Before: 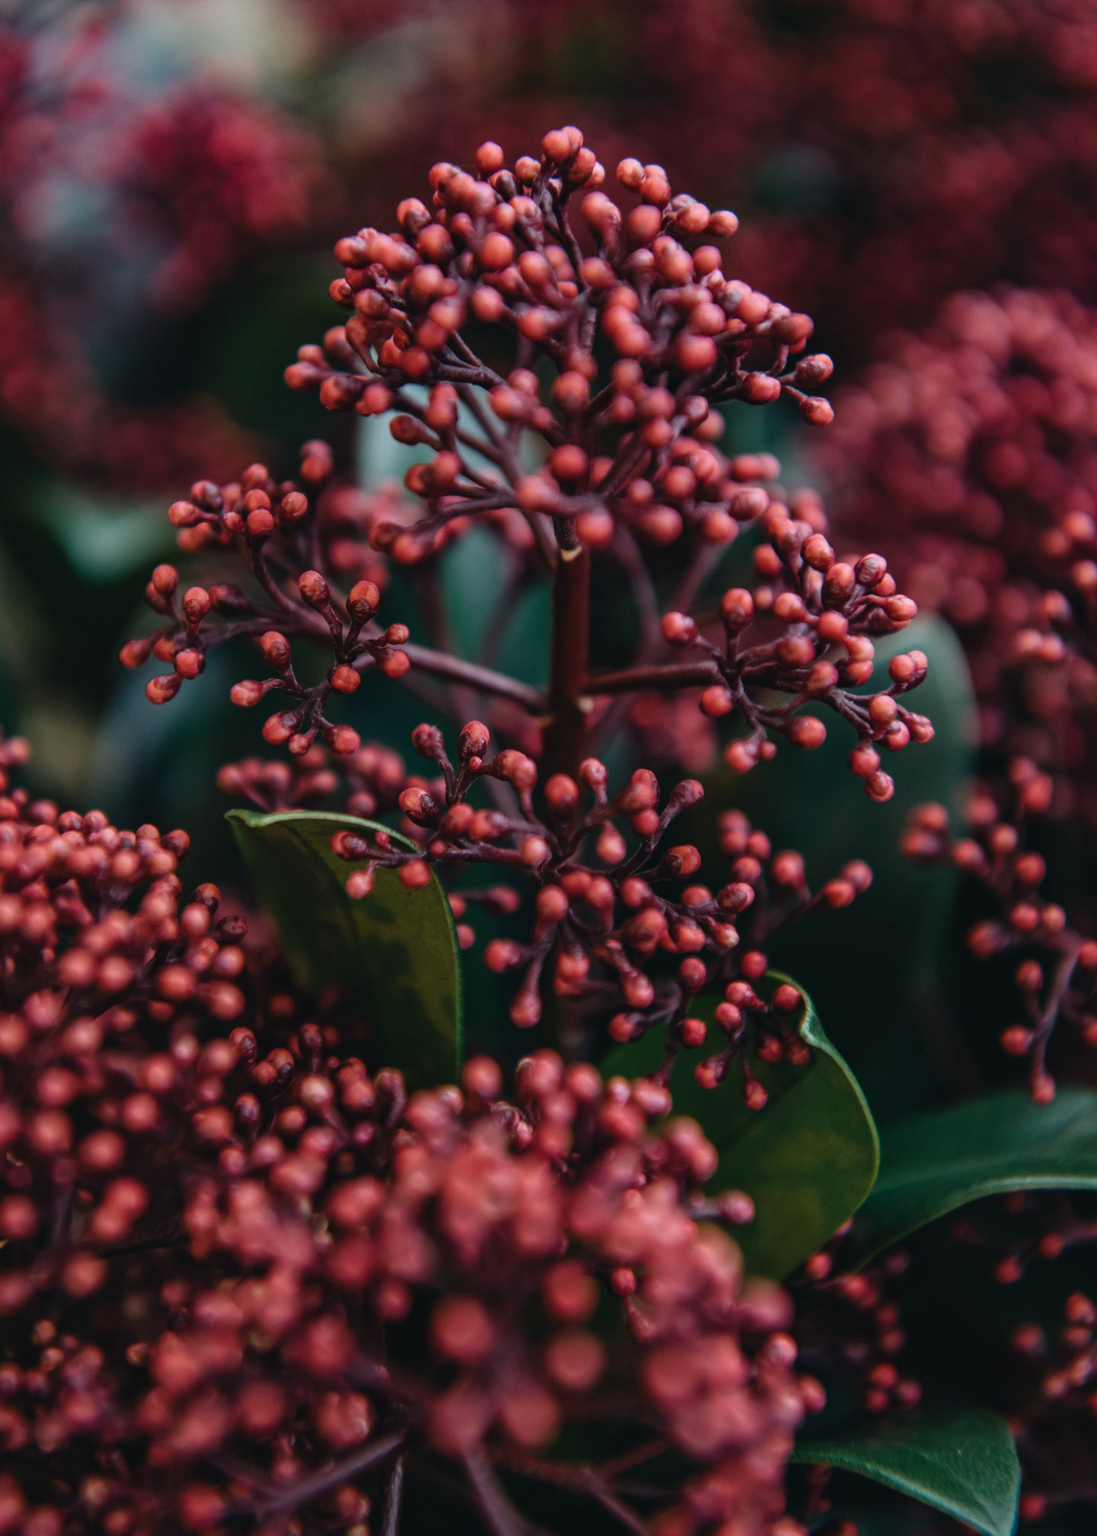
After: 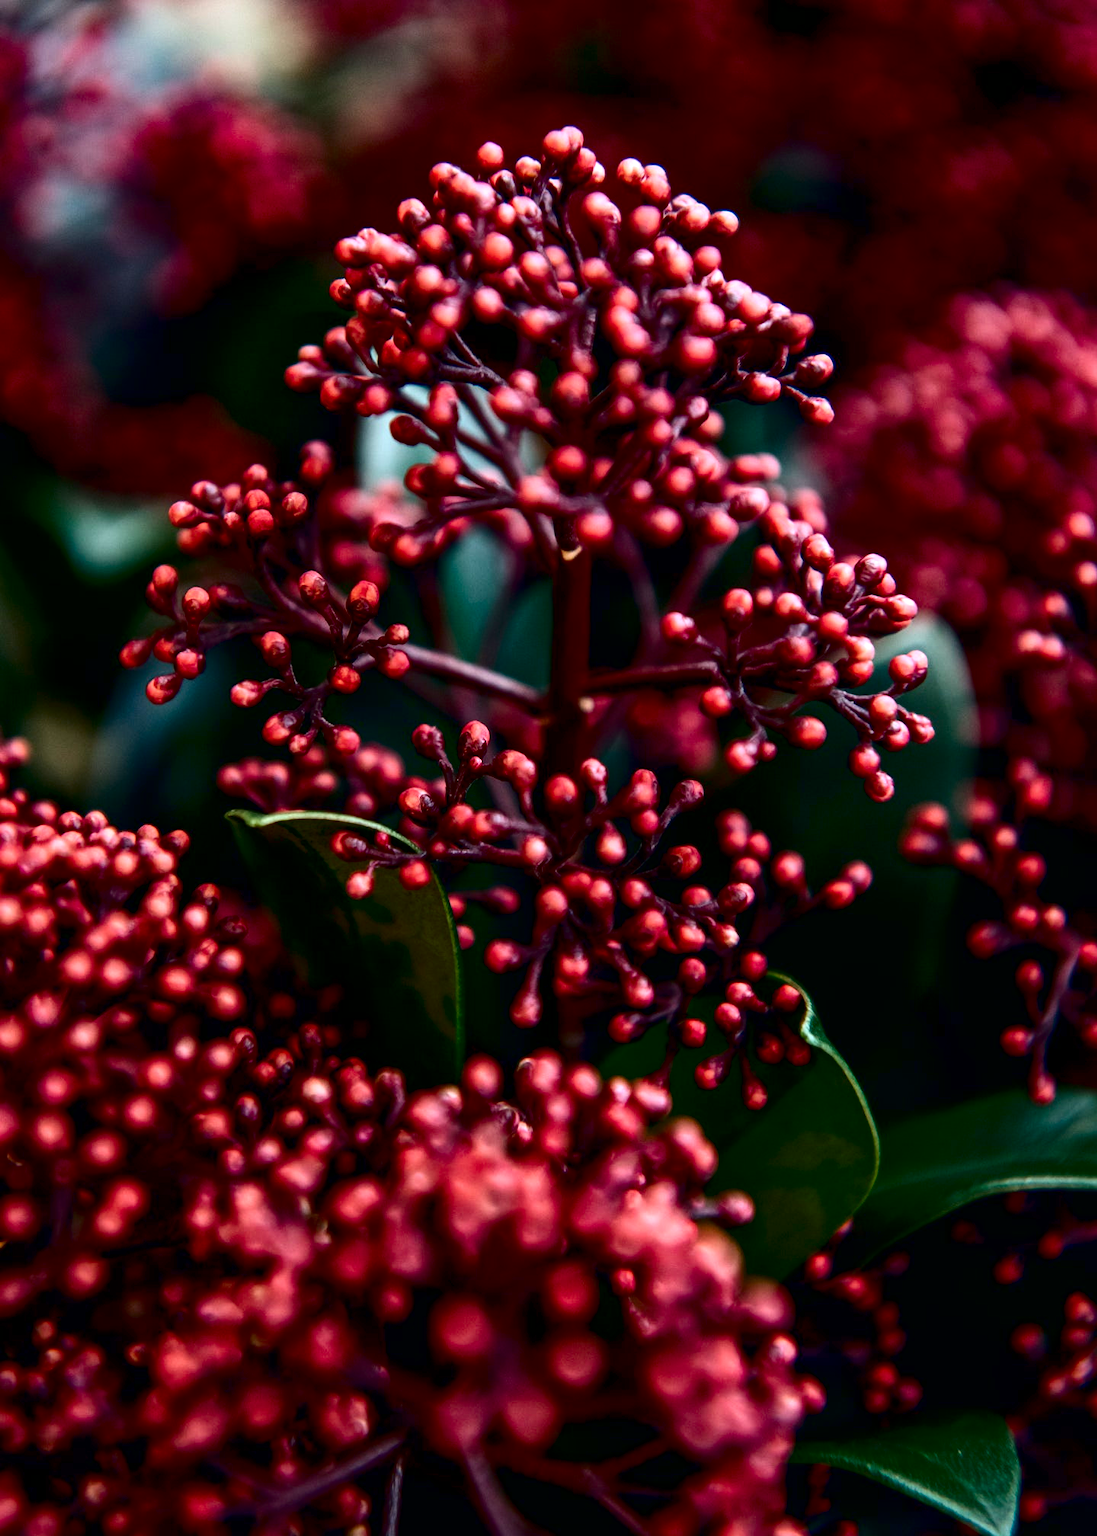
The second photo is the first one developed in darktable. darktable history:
contrast brightness saturation: contrast 0.194, brightness -0.222, saturation 0.105
exposure: black level correction 0.008, exposure 0.969 EV, compensate highlight preservation false
